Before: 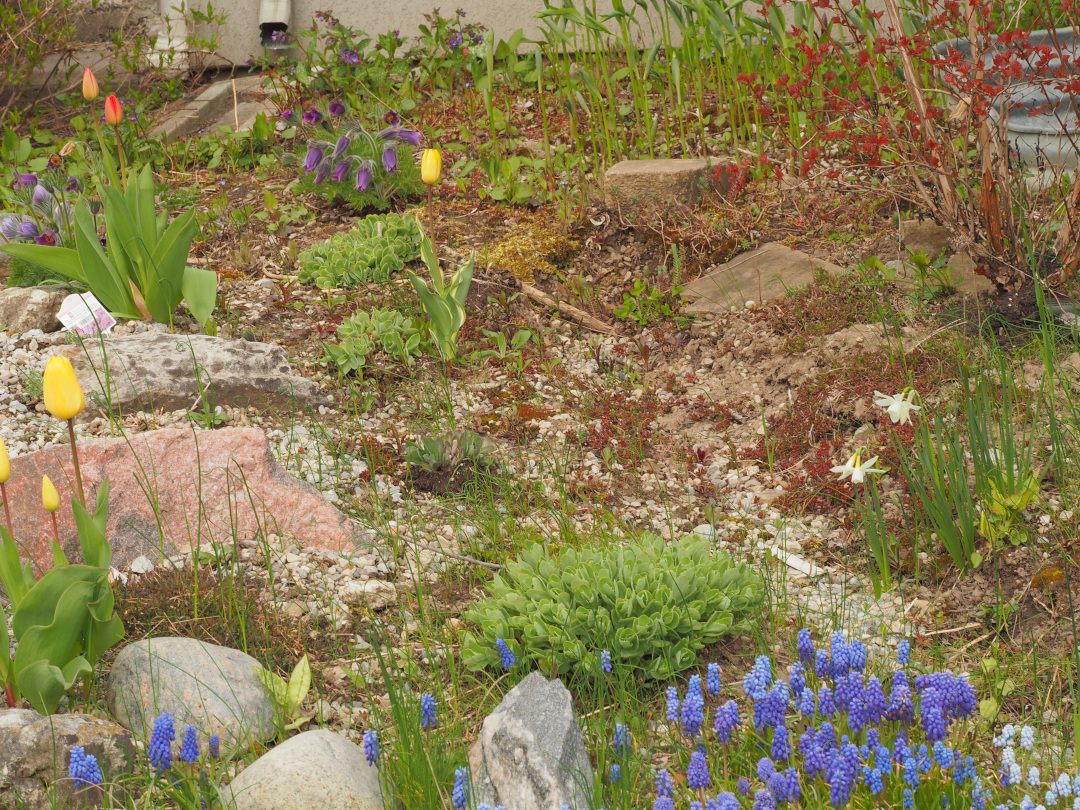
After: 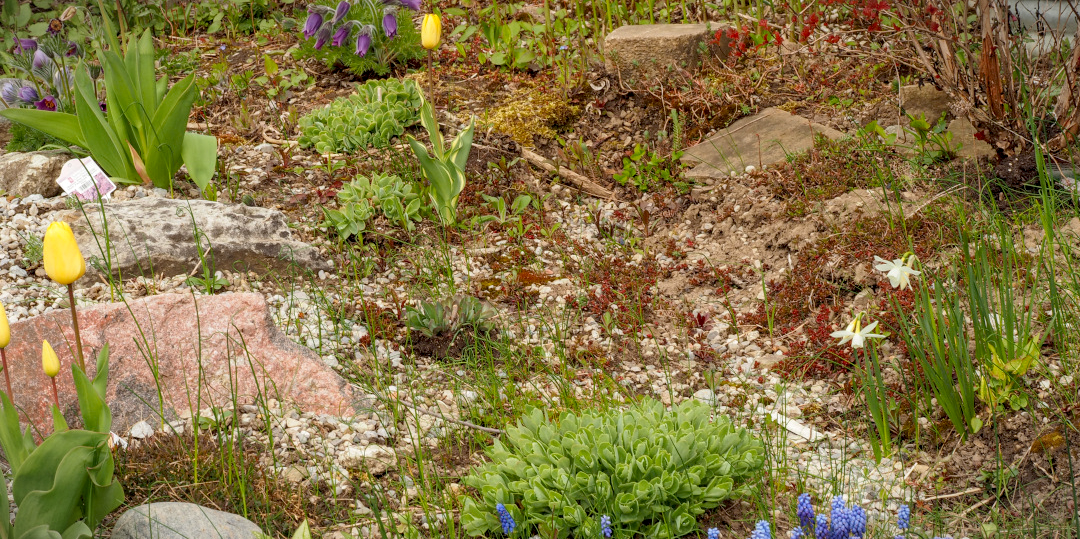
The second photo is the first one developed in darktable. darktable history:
vignetting: fall-off start 100%, fall-off radius 64.94%, automatic ratio true, unbound false
local contrast: detail 130%
crop: top 16.727%, bottom 16.727%
exposure: black level correction 0.016, exposure -0.009 EV, compensate highlight preservation false
